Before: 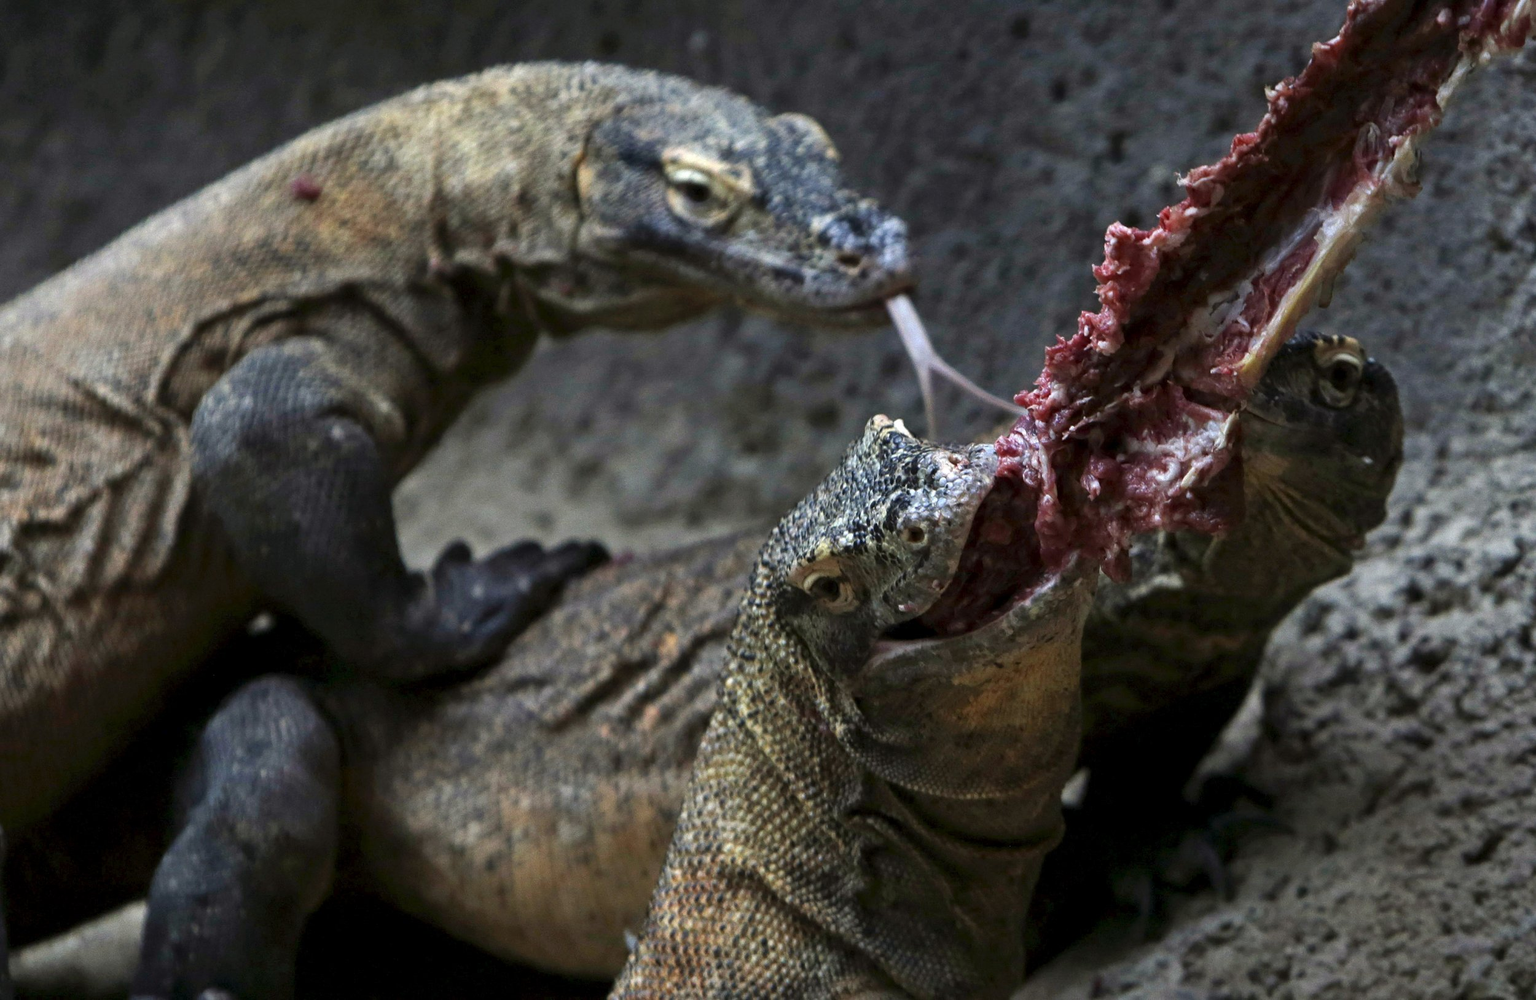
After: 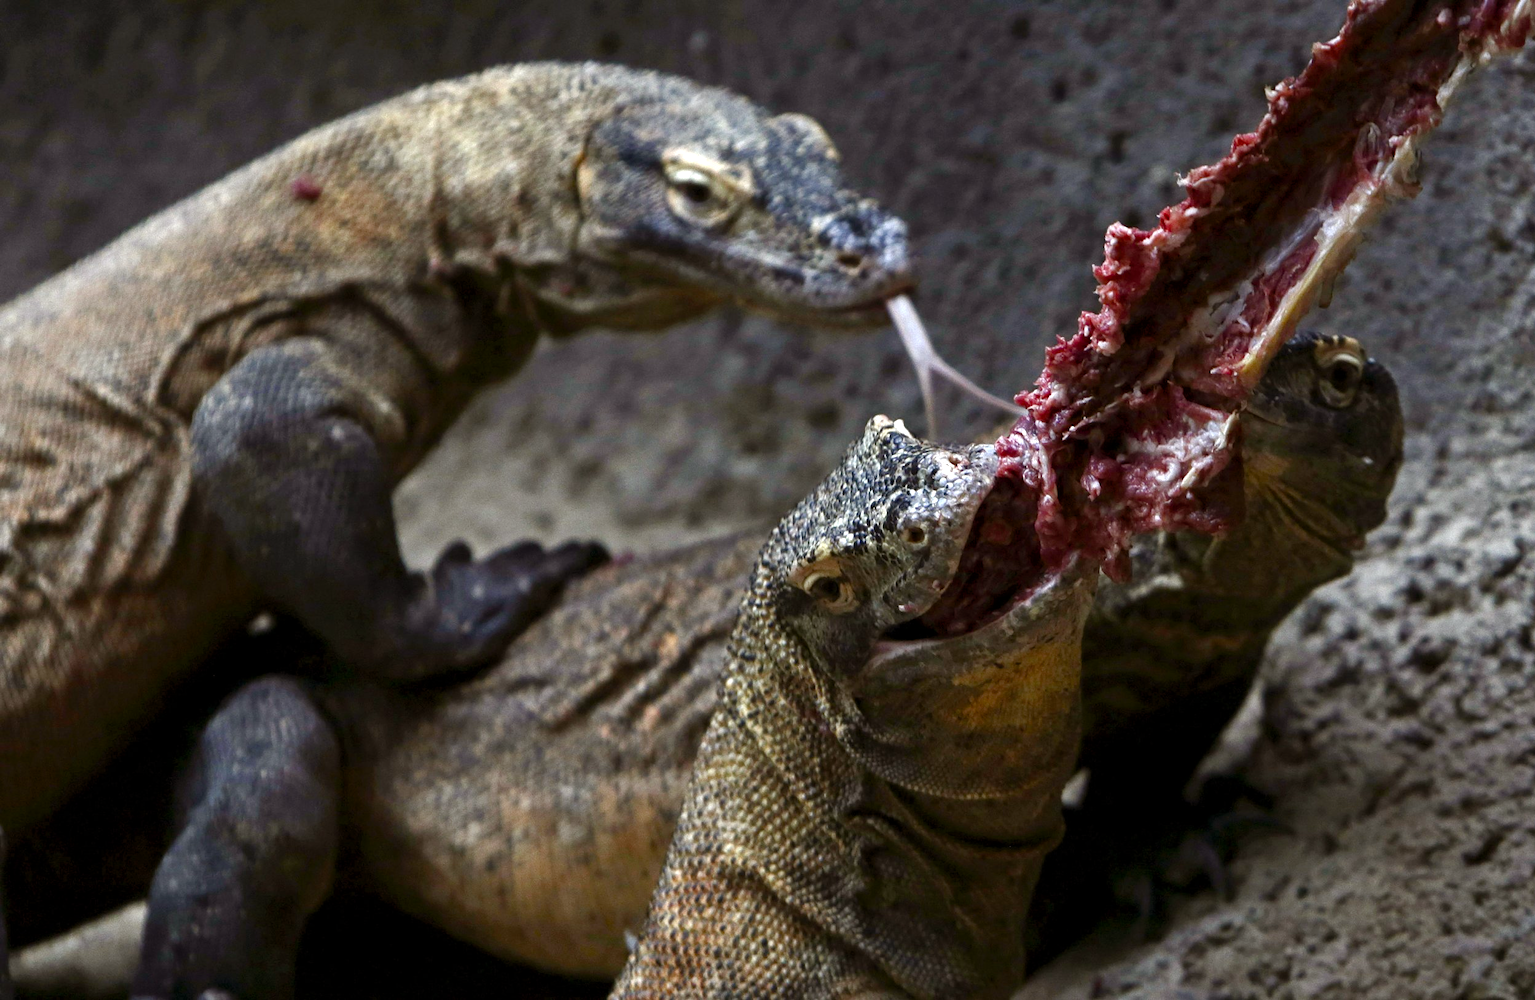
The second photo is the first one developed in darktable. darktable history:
color balance rgb: power › luminance -3.881%, power › chroma 0.539%, power › hue 39.82°, linear chroma grading › global chroma 9.966%, perceptual saturation grading › global saturation 20%, perceptual saturation grading › highlights -50.116%, perceptual saturation grading › shadows 30.012%, perceptual brilliance grading › global brilliance 10.436%, global vibrance -24.253%
